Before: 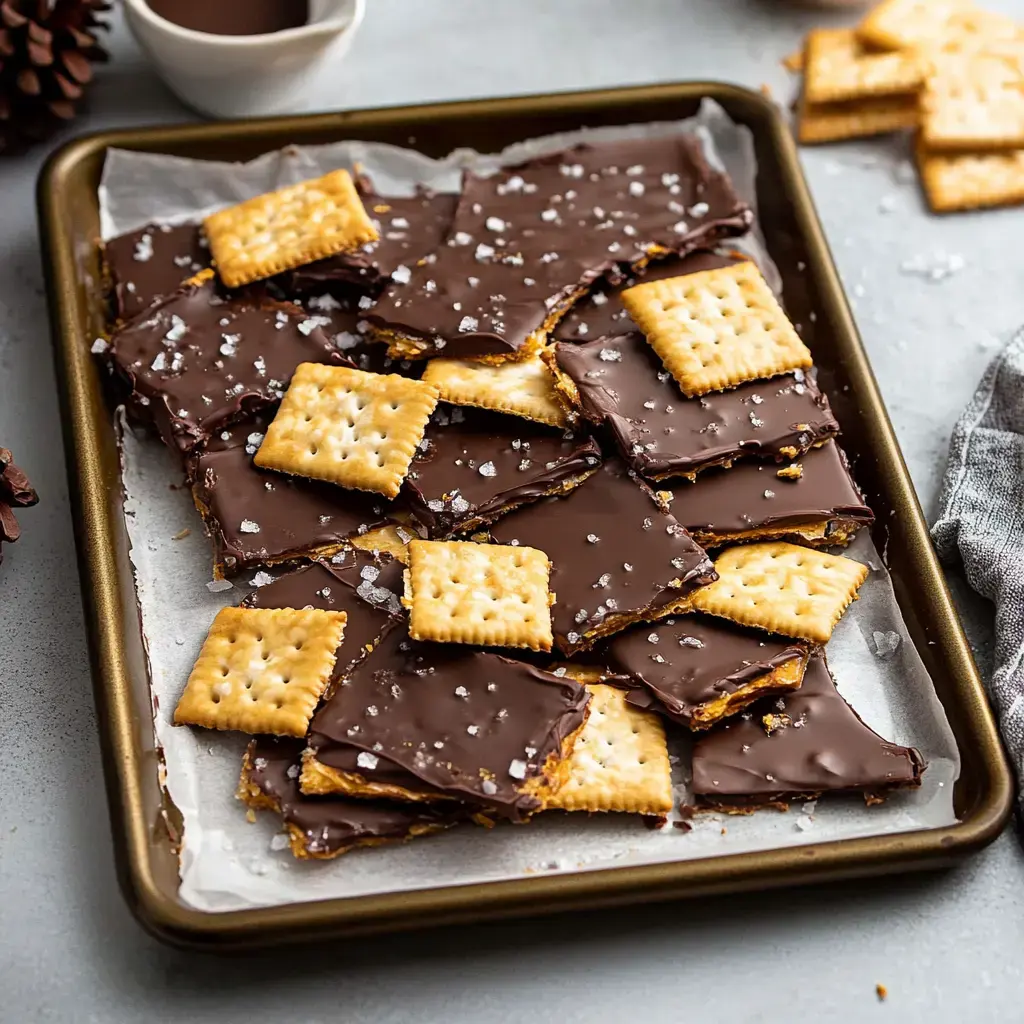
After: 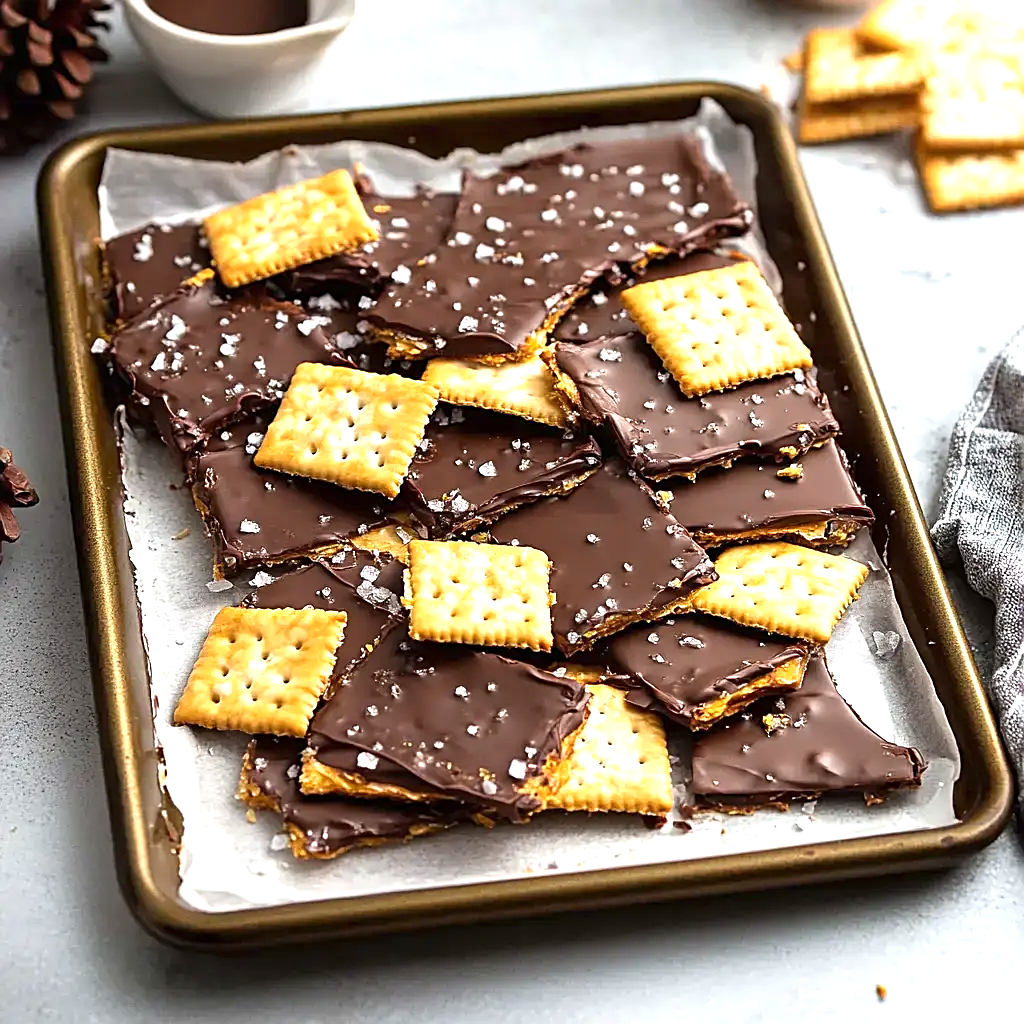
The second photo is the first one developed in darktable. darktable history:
sharpen: on, module defaults
exposure: black level correction 0, exposure 0.704 EV, compensate exposure bias true, compensate highlight preservation false
